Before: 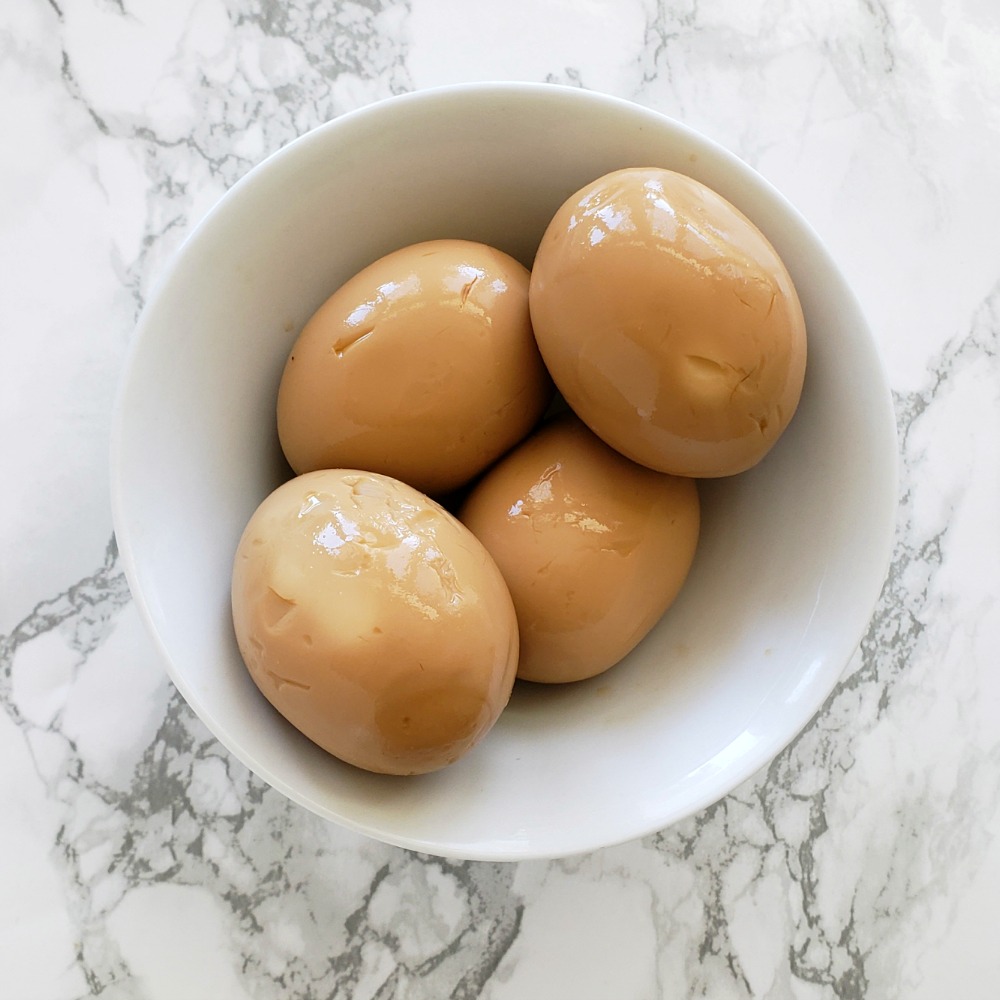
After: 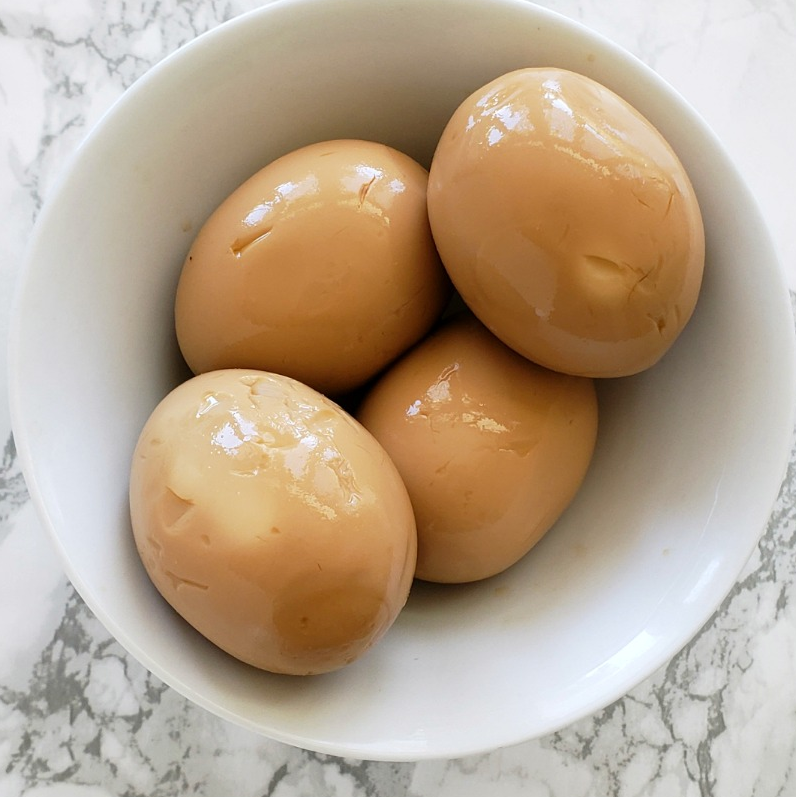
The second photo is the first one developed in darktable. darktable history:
crop and rotate: left 10.237%, top 10.03%, right 10.08%, bottom 10.262%
